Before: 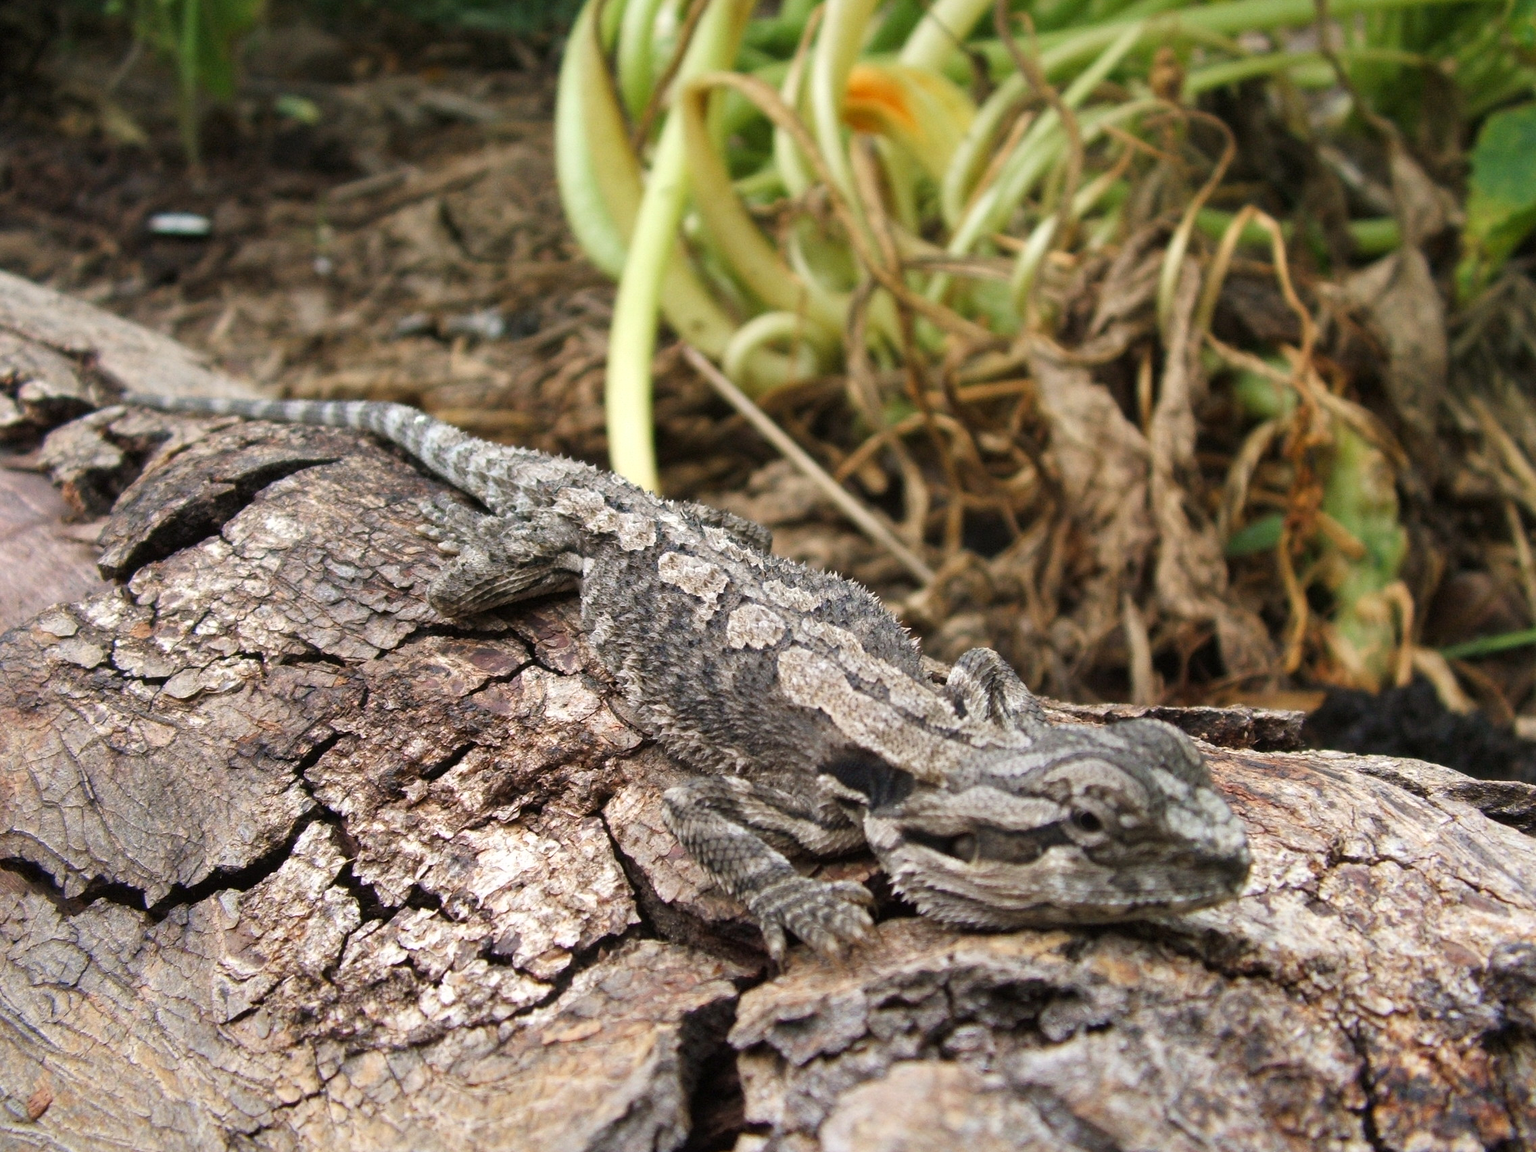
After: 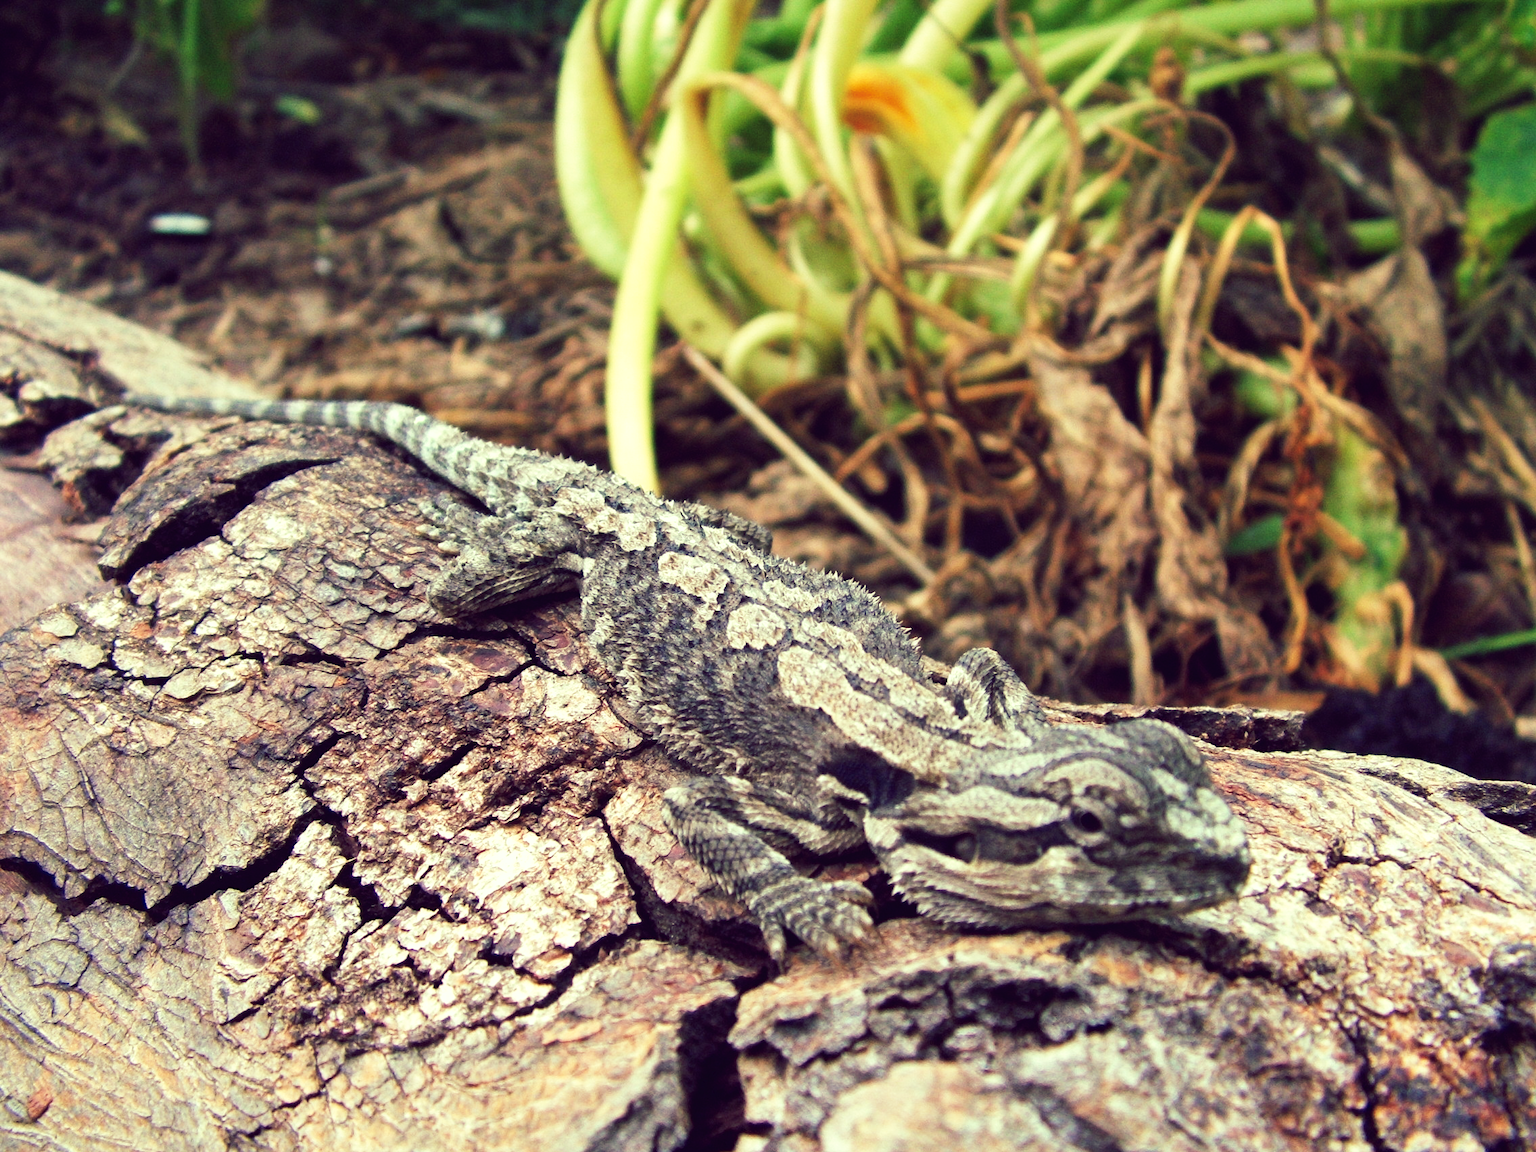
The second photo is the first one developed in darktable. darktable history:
tone curve: curves: ch0 [(0, 0) (0.003, 0.016) (0.011, 0.016) (0.025, 0.016) (0.044, 0.017) (0.069, 0.026) (0.1, 0.044) (0.136, 0.074) (0.177, 0.121) (0.224, 0.183) (0.277, 0.248) (0.335, 0.326) (0.399, 0.413) (0.468, 0.511) (0.543, 0.612) (0.623, 0.717) (0.709, 0.818) (0.801, 0.911) (0.898, 0.979) (1, 1)], preserve colors none
color look up table: target L [87.92, 81.58, 88.23, 80.4, 78.93, 77.72, 77.56, 73.15, 65.29, 60.22, 48.07, 26.99, 200.17, 89.59, 84.57, 67.21, 71.36, 64.16, 65.75, 49.16, 49.94, 51.44, 47.03, 40.53, 29.92, 32.05, 73.42, 78.89, 66.54, 55.61, 63.65, 52.14, 51.39, 49.83, 45.41, 47.5, 45.33, 40.75, 31.74, 28.82, 15.47, 2.789, 97.36, 77.56, 77.84, 65.49, 56.46, 35.19, 35.04], target a [-22.05, -55.2, -21.71, -66.07, -66.91, -72.21, -53.69, -29.33, -54.24, -42.67, -18.24, -18.39, 0, -15.59, 5.7, 22.23, 8.124, 37.01, 5.775, 61.78, 64.97, 34.02, 60.21, 47.06, 6.182, 42.94, 28.5, 18.08, 20.74, 64.15, -1.42, 71.32, 8.996, -0.745, 37.14, 61.82, 60.13, 57.12, 16.59, 47.04, 29.68, 22.81, -27.19, -37.76, -56.5, -31.04, -14.03, -1.407, -15.94], target b [32.1, -2.309, 79.06, 41.28, 35.24, 65.17, 35.45, 60.95, 49.15, 20.77, 37.58, 14.14, 0, 63.82, 17.84, 49.44, 35.34, 1.525, 55.75, 41.39, 8.157, 3.516, 36.75, 36.15, 1.918, 2.866, -9.704, -0.989, -19.56, -32.78, -1.699, -43.5, -31.56, -48.5, -42.66, 3.428, -17.26, -45.48, -50.18, -81.02, -36.43, -20.54, 22.59, -8.719, 10.24, -10.07, -37.84, -26.42, -9.661], num patches 49
